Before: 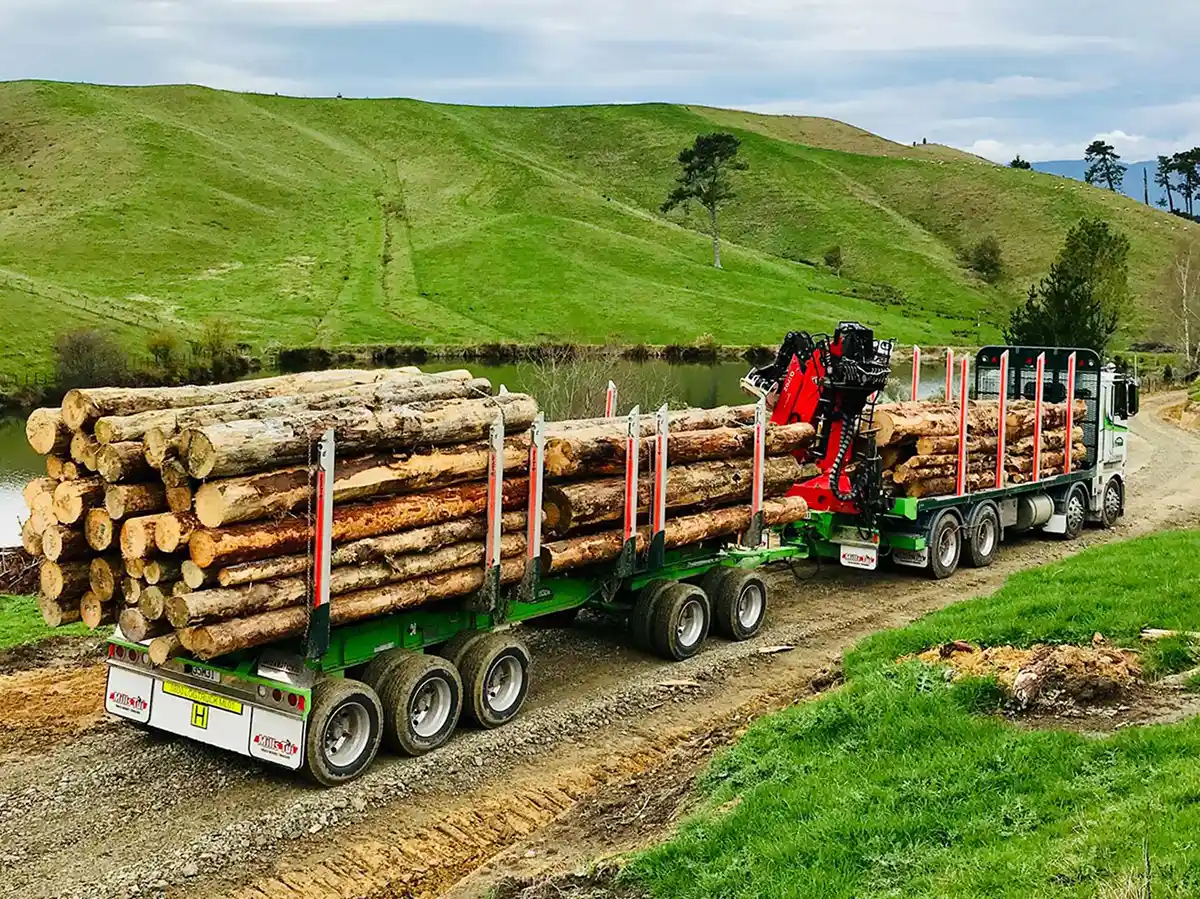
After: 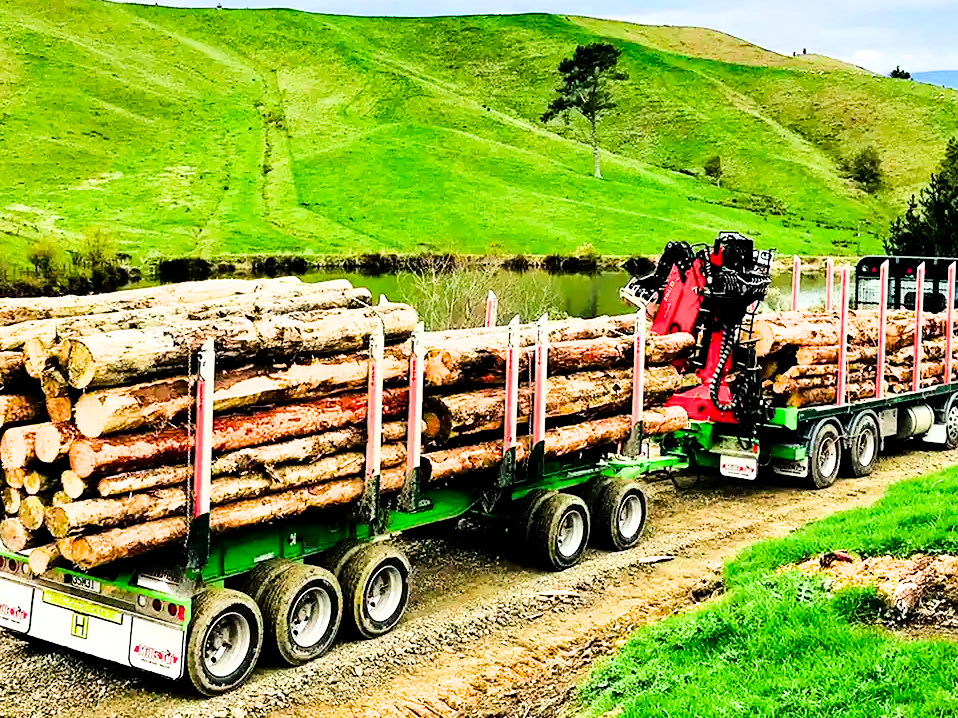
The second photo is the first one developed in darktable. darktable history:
crop and rotate: left 10.071%, top 10.071%, right 10.02%, bottom 10.02%
shadows and highlights: shadows 32.83, highlights -47.7, soften with gaussian
filmic rgb: black relative exposure -5 EV, hardness 2.88, contrast 1.2
color contrast: green-magenta contrast 1.2, blue-yellow contrast 1.2
exposure: black level correction 0, exposure 1.1 EV, compensate exposure bias true, compensate highlight preservation false
color correction: saturation 1.11
tone equalizer: -8 EV -0.75 EV, -7 EV -0.7 EV, -6 EV -0.6 EV, -5 EV -0.4 EV, -3 EV 0.4 EV, -2 EV 0.6 EV, -1 EV 0.7 EV, +0 EV 0.75 EV, edges refinement/feathering 500, mask exposure compensation -1.57 EV, preserve details no
